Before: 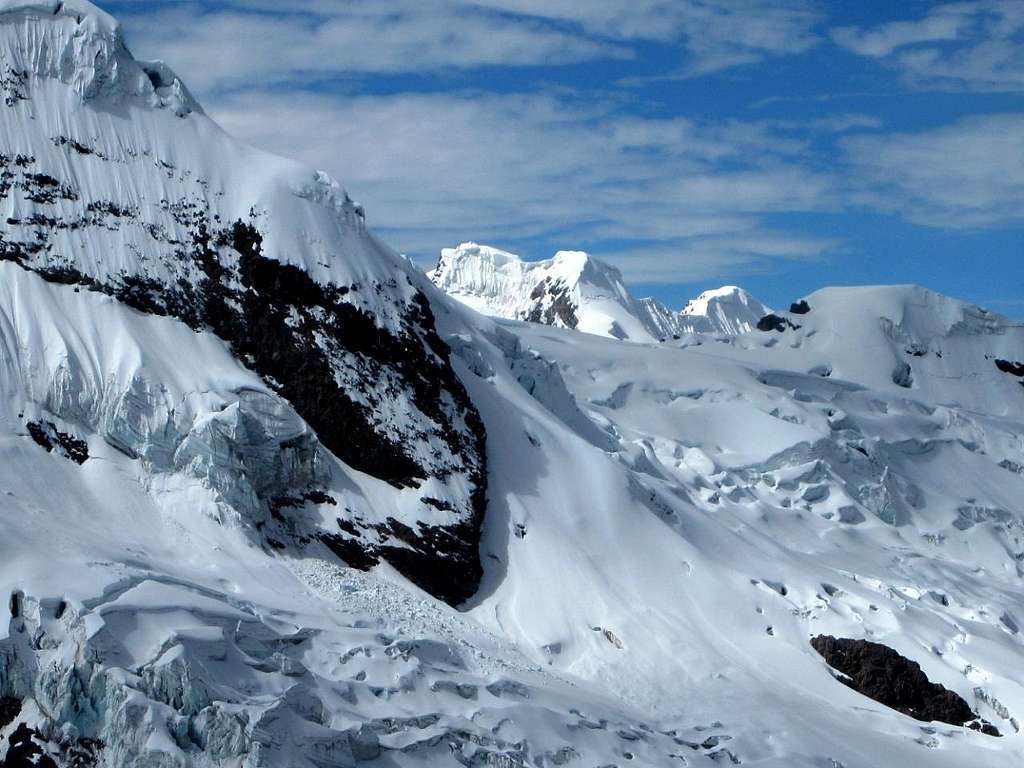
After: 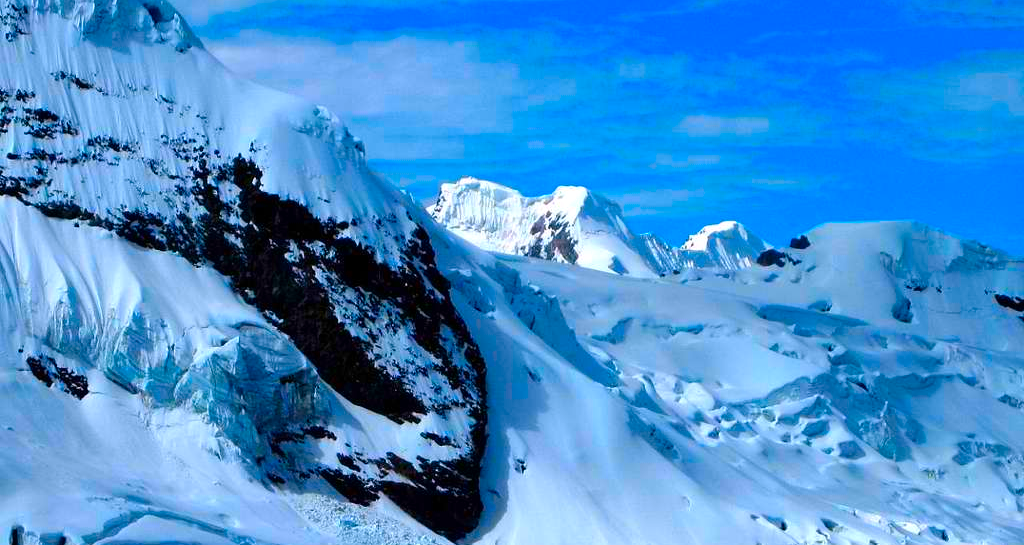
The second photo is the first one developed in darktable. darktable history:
color correction: highlights a* 1.51, highlights b* -1.84, saturation 2.53
crop and rotate: top 8.48%, bottom 20.506%
shadows and highlights: shadows 13.75, white point adjustment 1.19, highlights -1.36, soften with gaussian
